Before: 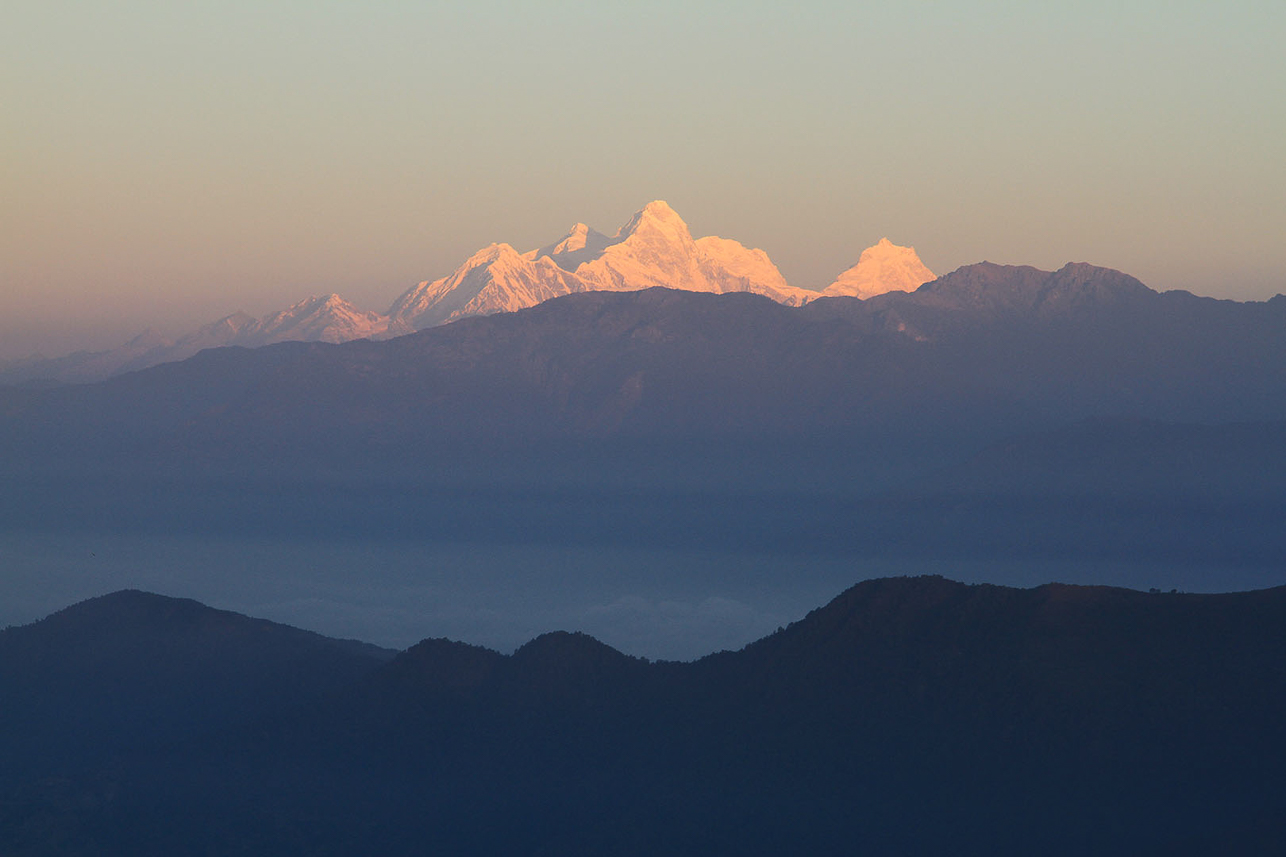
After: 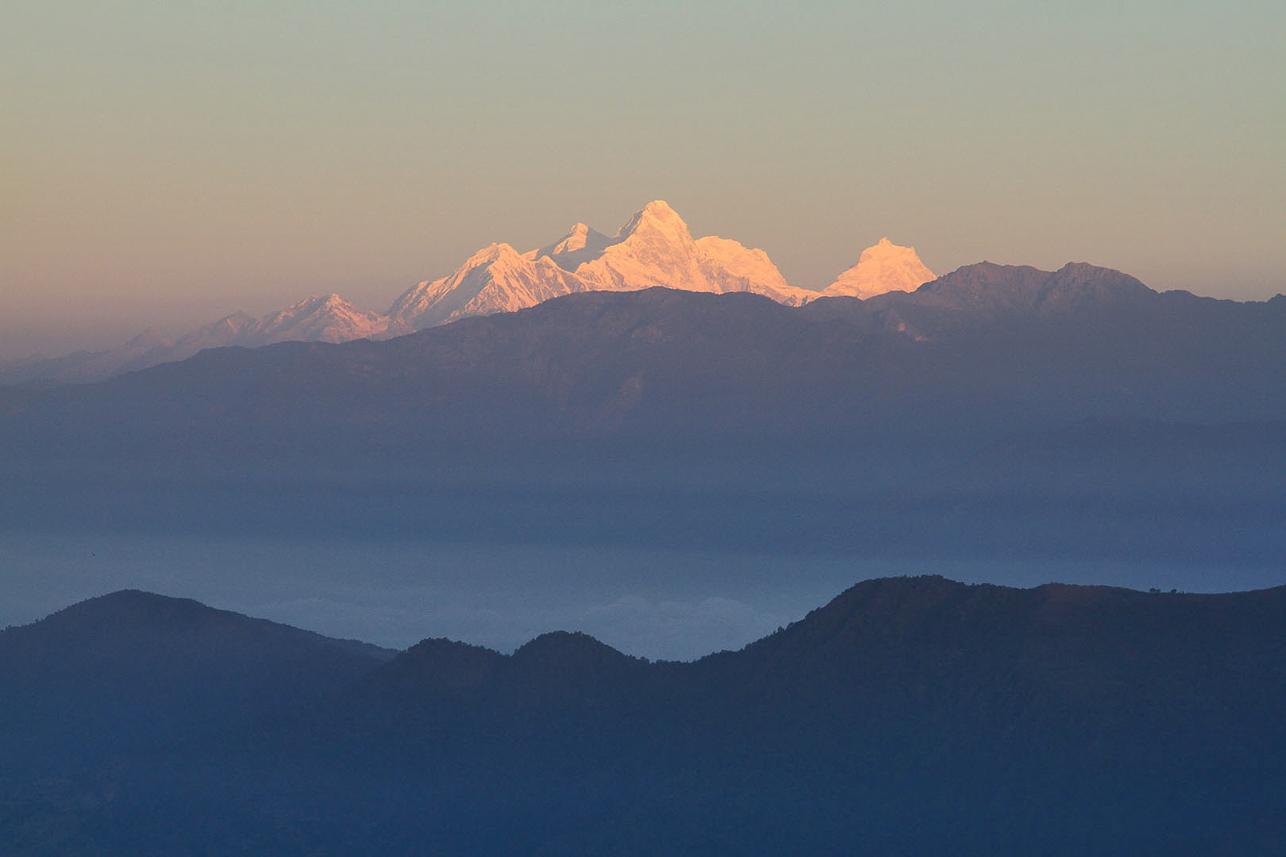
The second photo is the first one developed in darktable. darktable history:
shadows and highlights: white point adjustment 0.949, soften with gaussian
